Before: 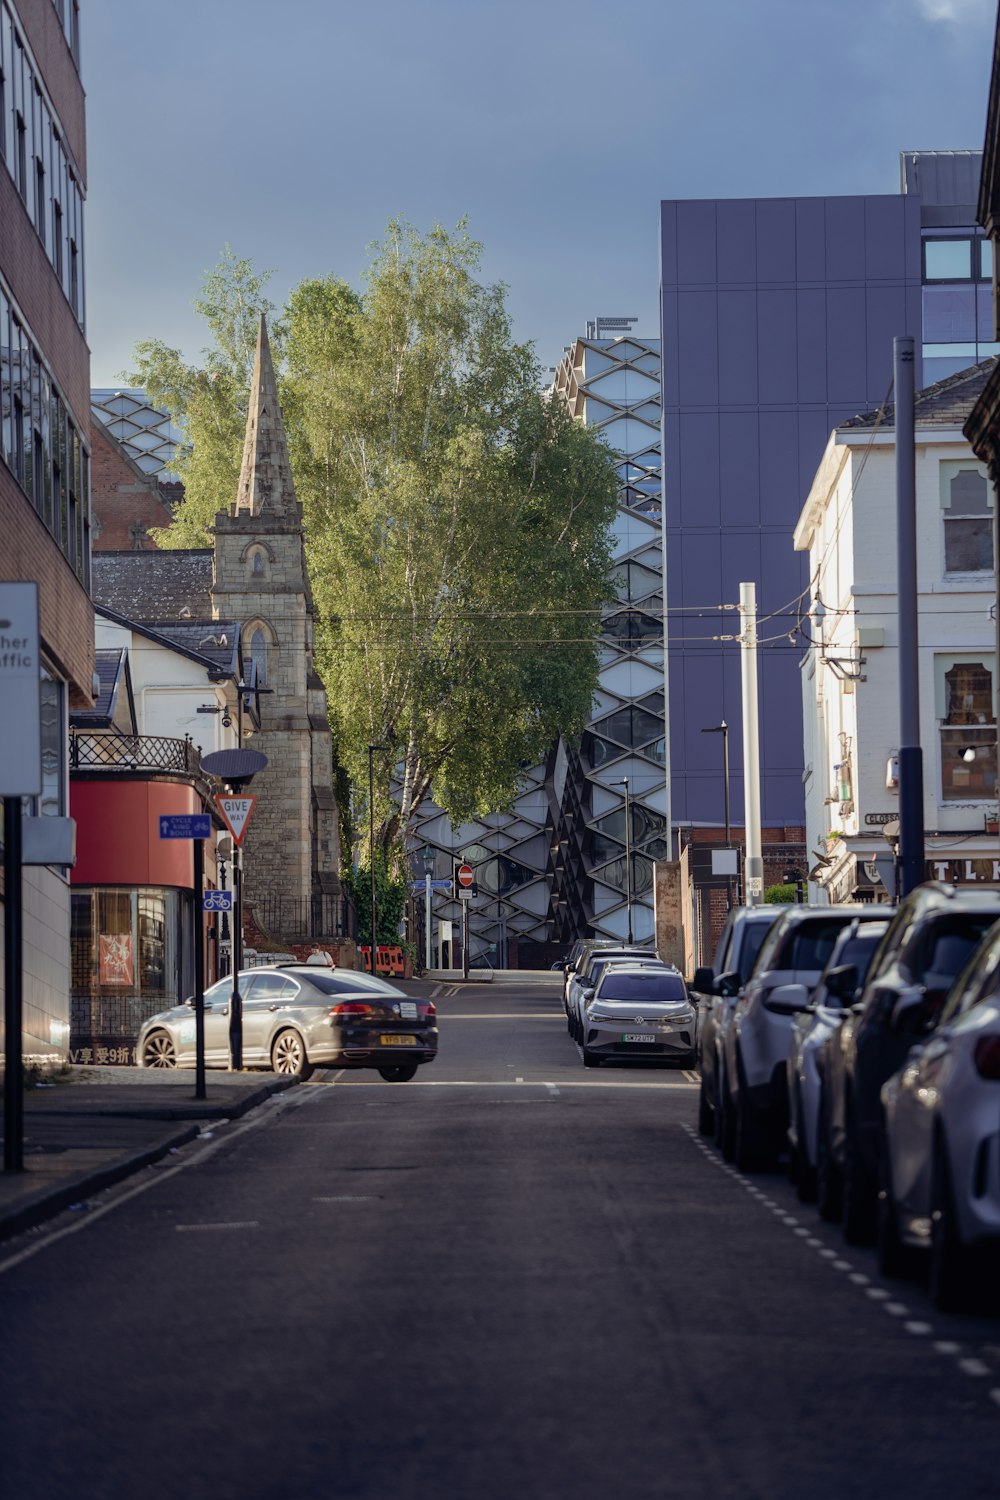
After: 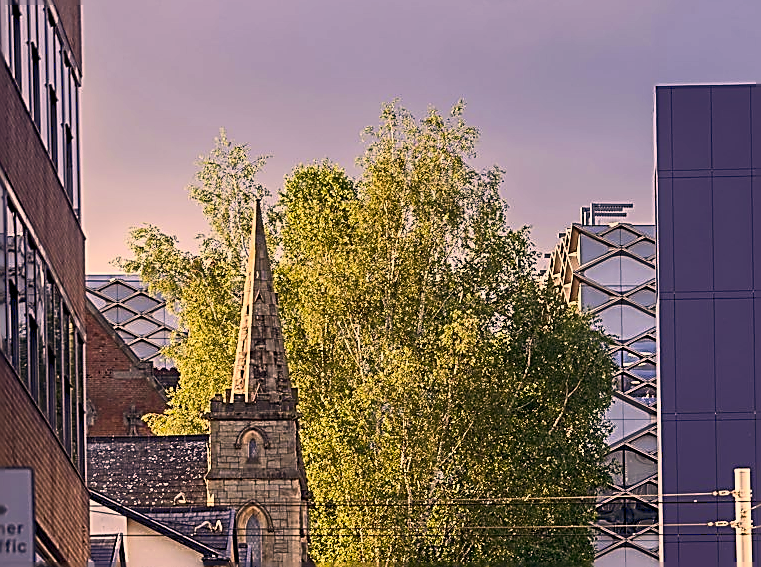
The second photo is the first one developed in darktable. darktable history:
color correction: highlights a* 21.7, highlights b* 22.1
crop: left 0.572%, top 7.636%, right 23.281%, bottom 54.502%
contrast brightness saturation: contrast 0.165, saturation 0.328
shadows and highlights: shadows -1.35, highlights 38.74
tone curve: curves: ch0 [(0, 0) (0.003, 0.014) (0.011, 0.019) (0.025, 0.028) (0.044, 0.044) (0.069, 0.069) (0.1, 0.1) (0.136, 0.131) (0.177, 0.168) (0.224, 0.206) (0.277, 0.255) (0.335, 0.309) (0.399, 0.374) (0.468, 0.452) (0.543, 0.535) (0.623, 0.623) (0.709, 0.72) (0.801, 0.815) (0.898, 0.898) (1, 1)], color space Lab, linked channels, preserve colors none
sharpen: amount 1.986
